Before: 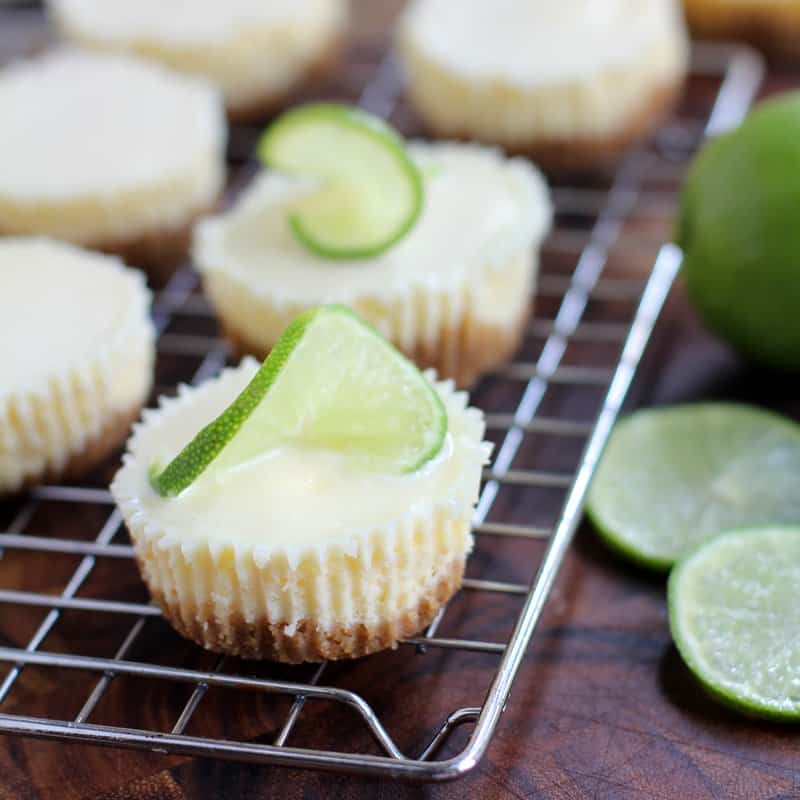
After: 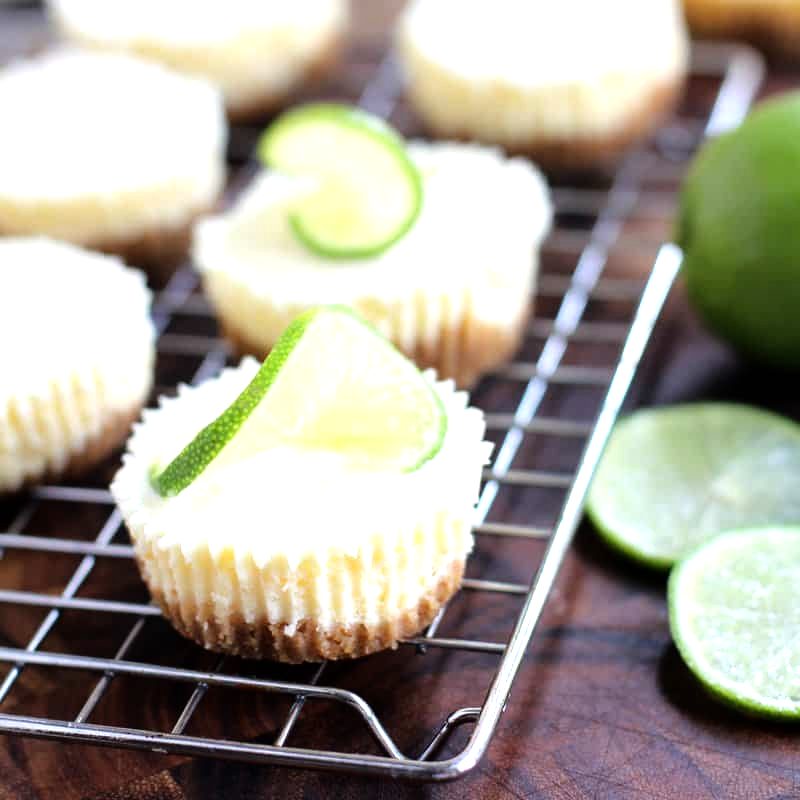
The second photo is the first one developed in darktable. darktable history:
tone equalizer: -8 EV -0.771 EV, -7 EV -0.715 EV, -6 EV -0.59 EV, -5 EV -0.41 EV, -3 EV 0.4 EV, -2 EV 0.6 EV, -1 EV 0.698 EV, +0 EV 0.741 EV, smoothing 1
